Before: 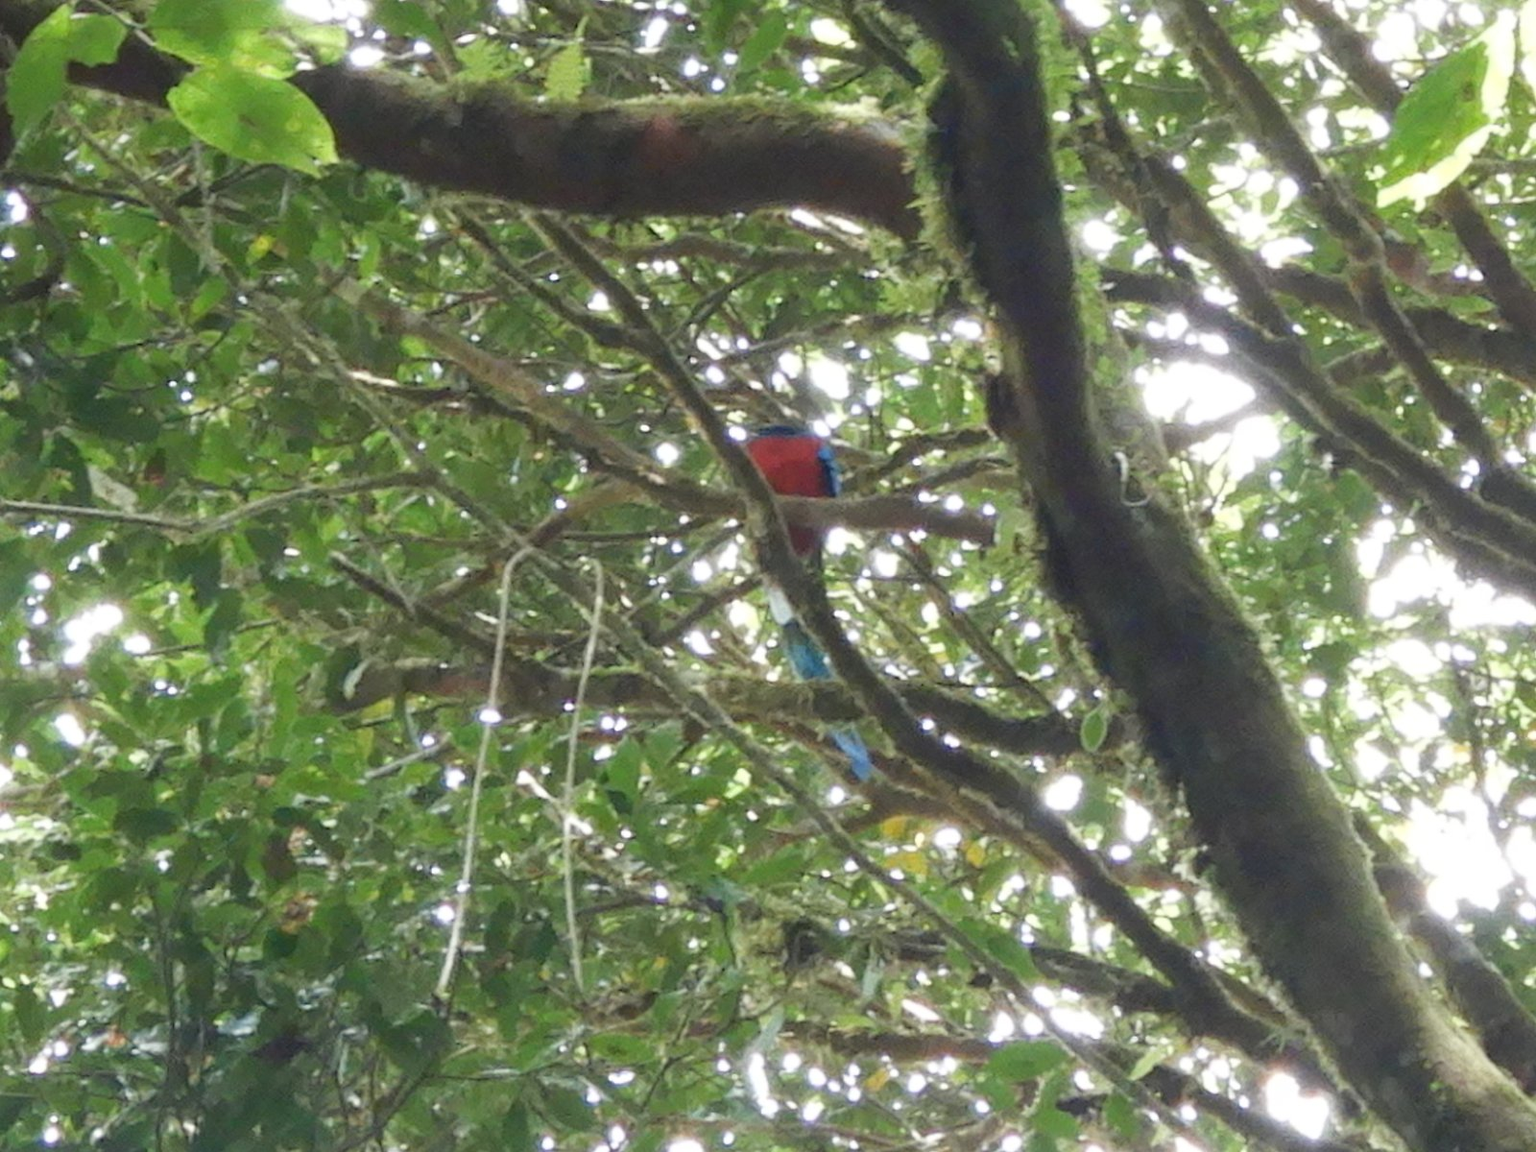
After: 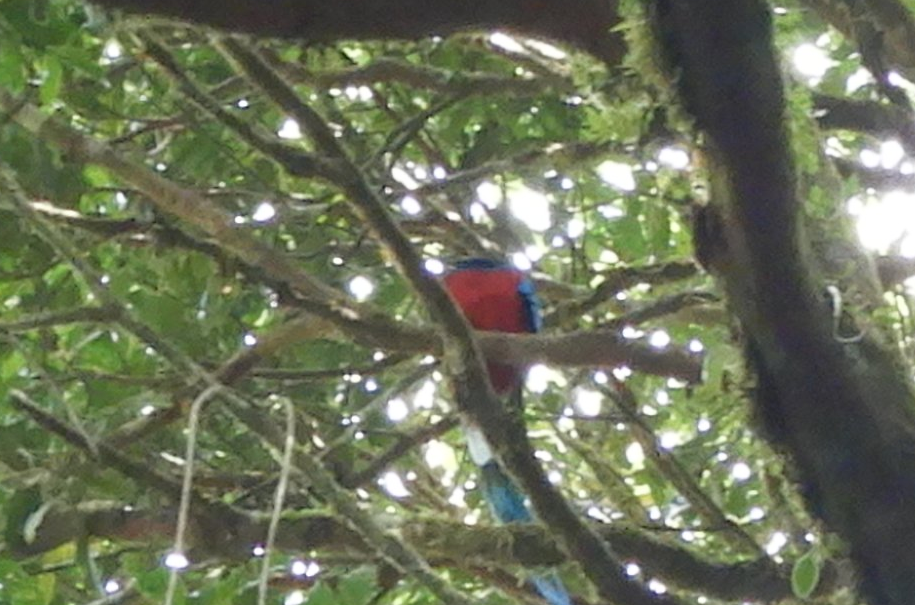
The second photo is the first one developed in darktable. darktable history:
shadows and highlights: shadows 0, highlights 40
crop: left 20.932%, top 15.471%, right 21.848%, bottom 34.081%
